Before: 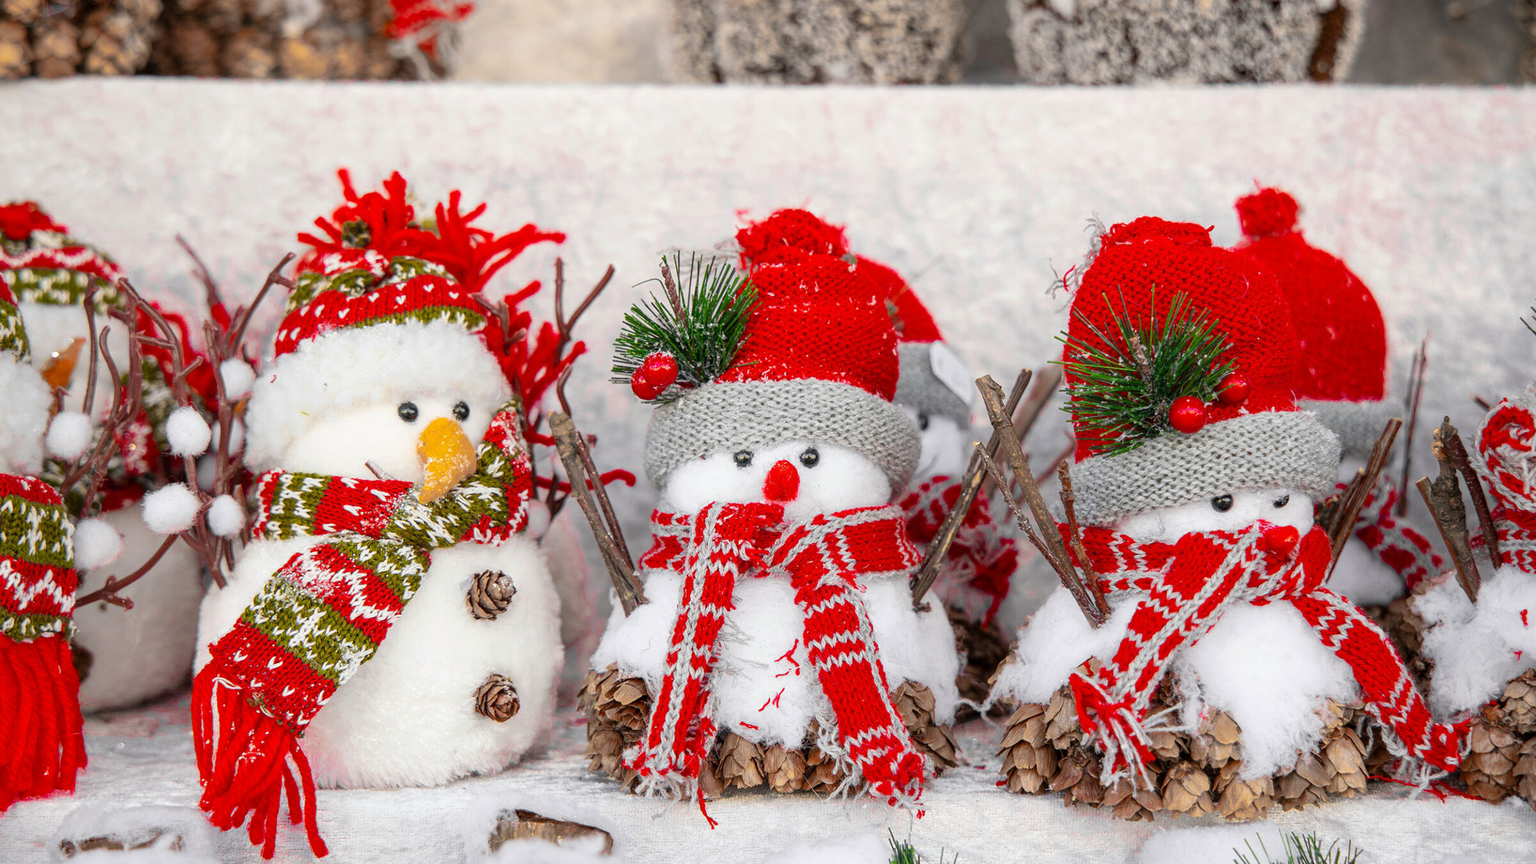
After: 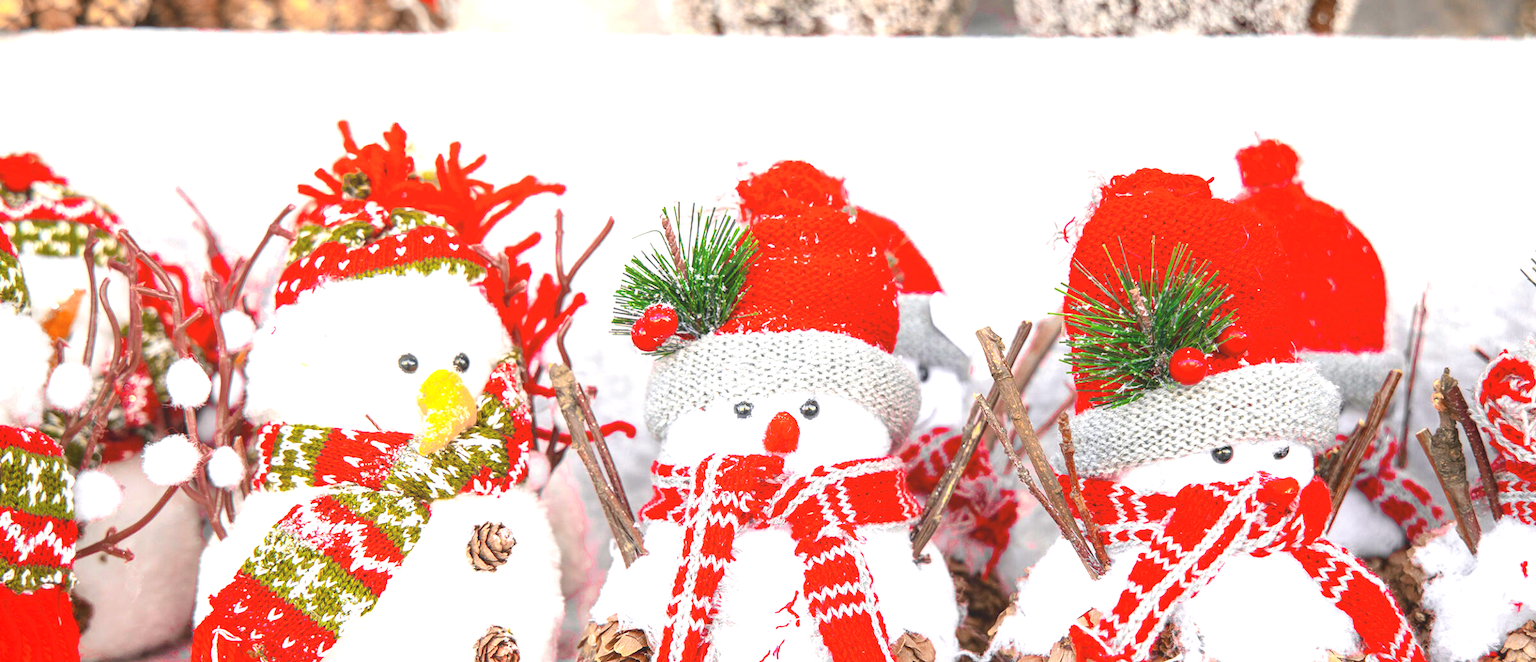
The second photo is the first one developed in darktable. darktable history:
exposure: black level correction 0, exposure 1.2 EV, compensate highlight preservation false
local contrast: highlights 68%, shadows 68%, detail 82%, midtone range 0.325
crop: top 5.667%, bottom 17.637%
velvia: on, module defaults
